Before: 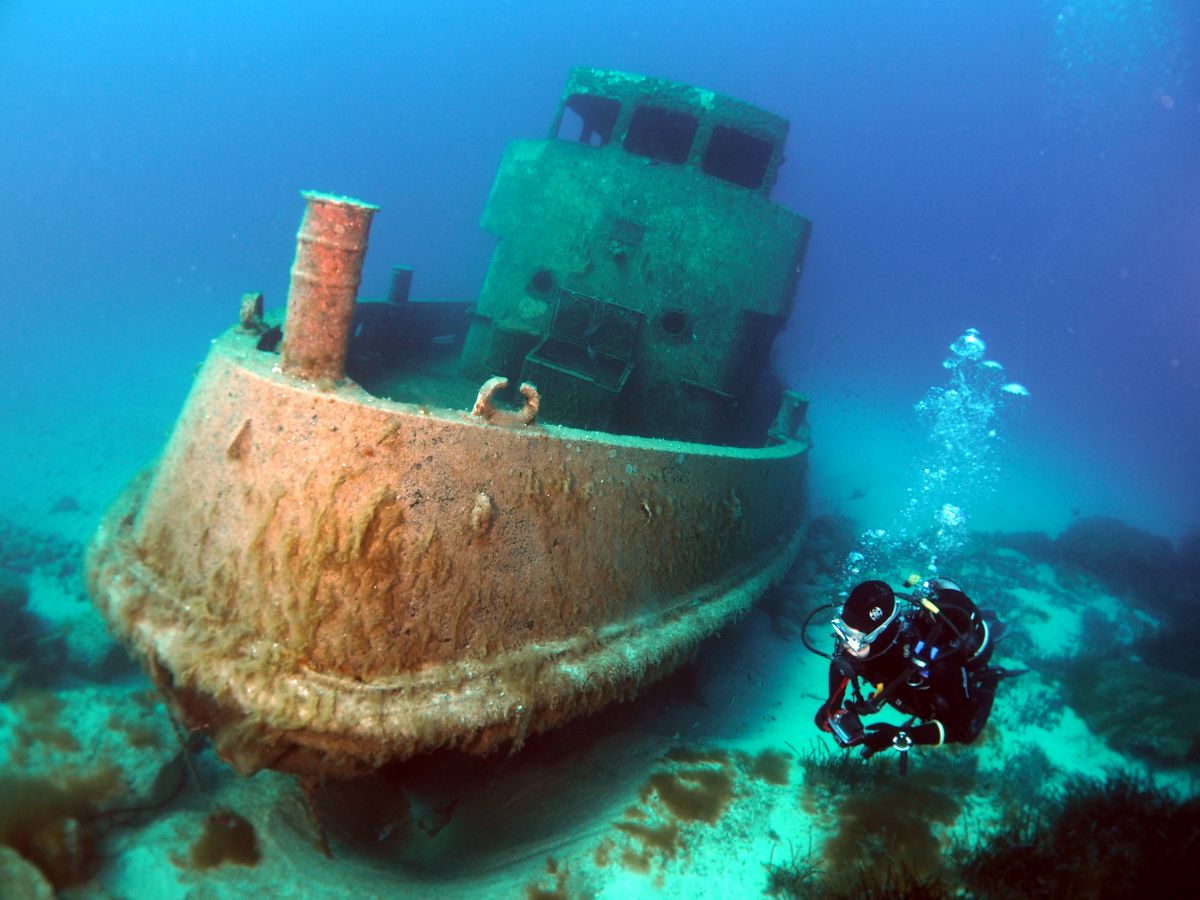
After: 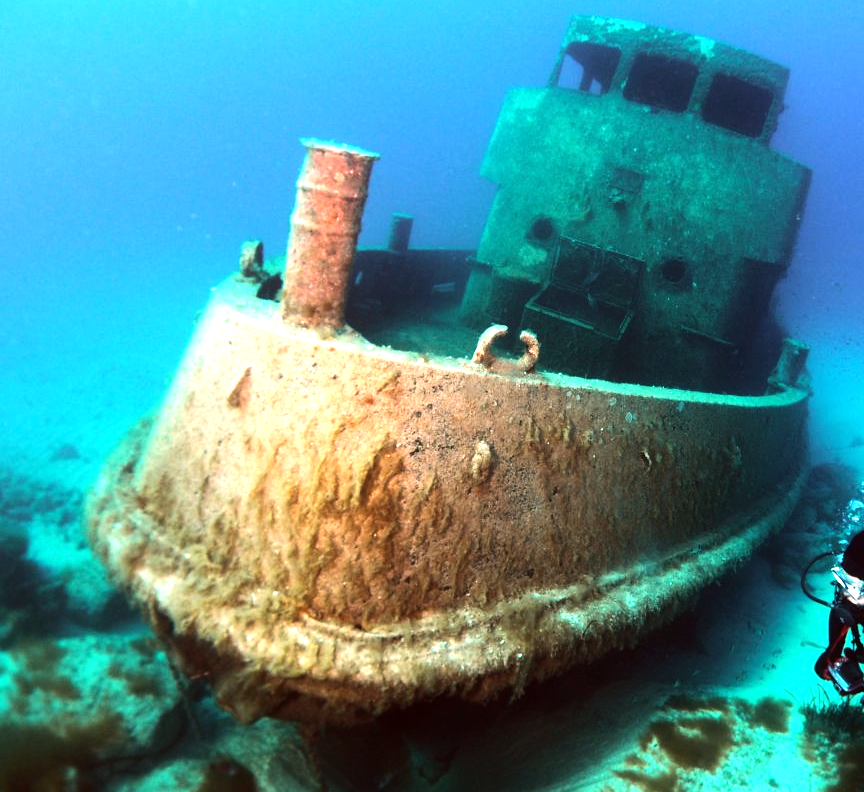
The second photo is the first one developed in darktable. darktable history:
crop: top 5.803%, right 27.864%, bottom 5.804%
tone equalizer: -8 EV -1.08 EV, -7 EV -1.01 EV, -6 EV -0.867 EV, -5 EV -0.578 EV, -3 EV 0.578 EV, -2 EV 0.867 EV, -1 EV 1.01 EV, +0 EV 1.08 EV, edges refinement/feathering 500, mask exposure compensation -1.57 EV, preserve details no
